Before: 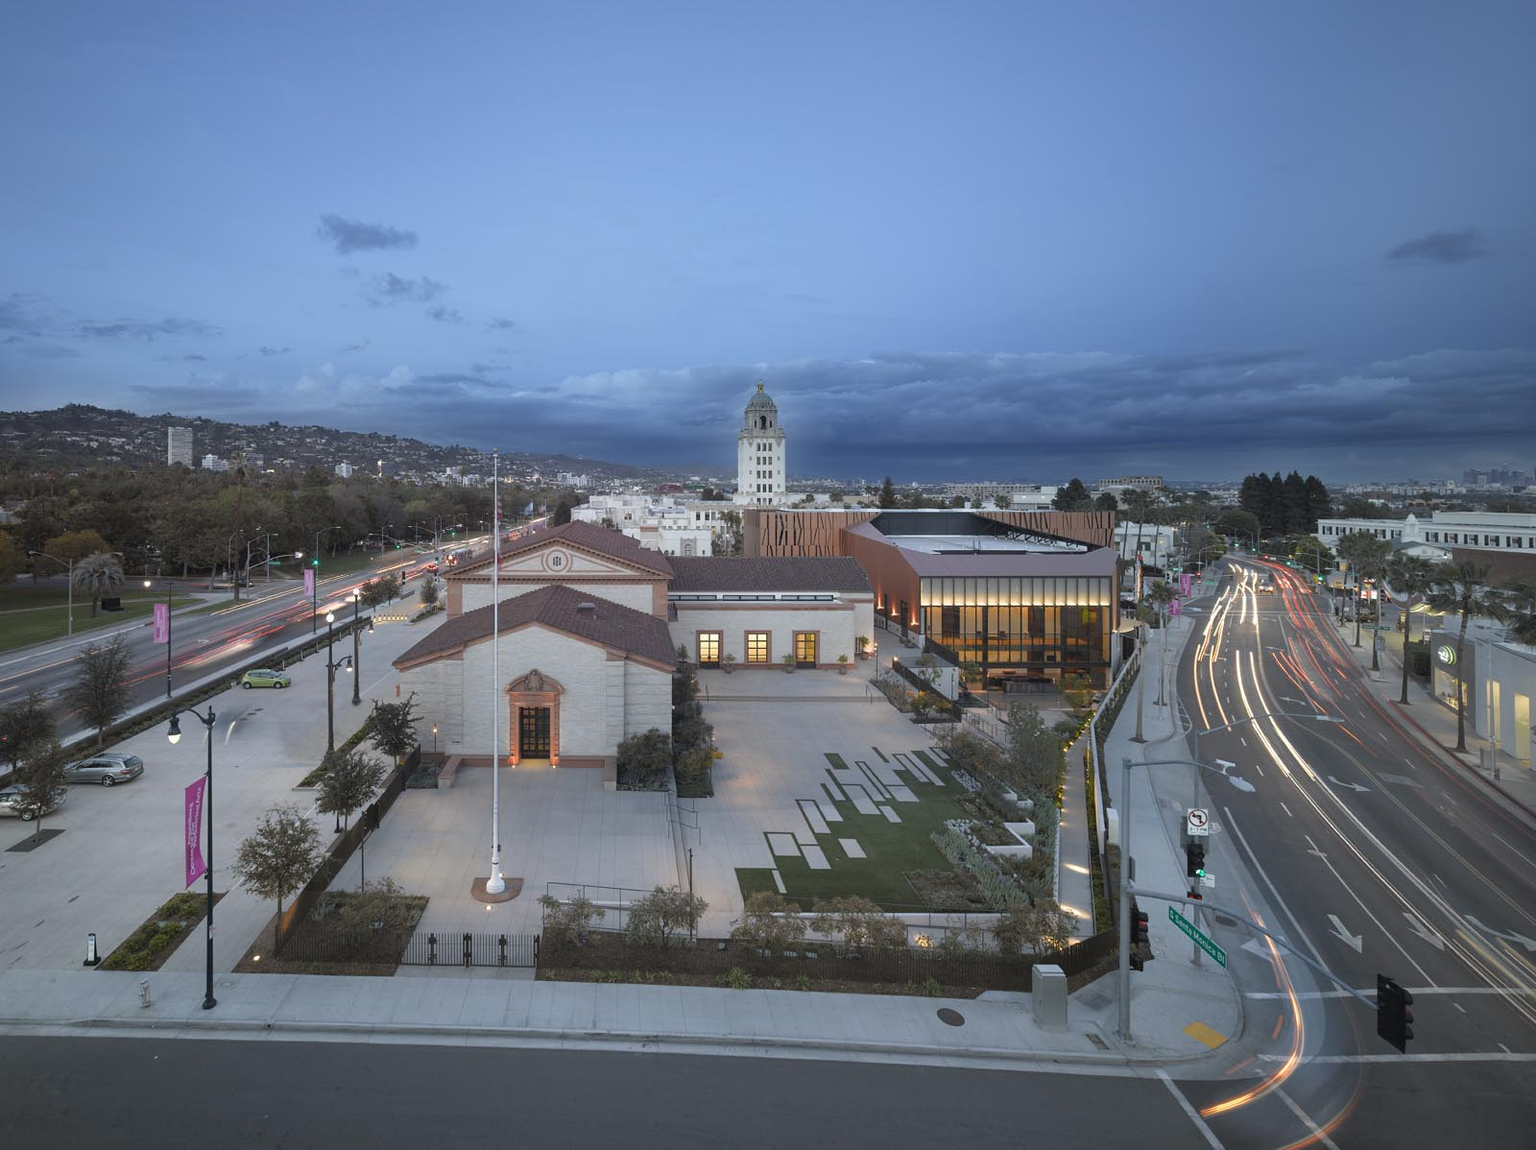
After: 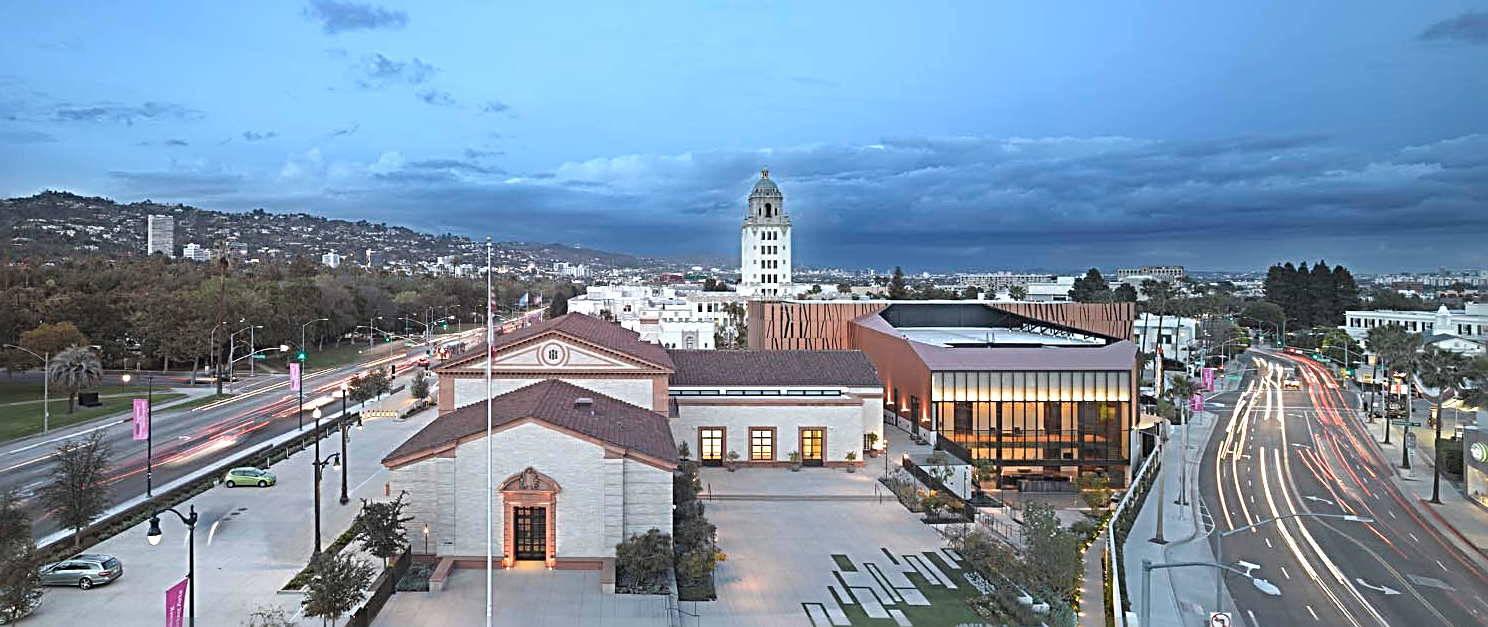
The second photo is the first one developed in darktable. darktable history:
exposure: black level correction -0.005, exposure 0.622 EV, compensate highlight preservation false
sharpen: radius 3.69, amount 0.928
contrast equalizer: y [[0.5 ×6], [0.5 ×6], [0.975, 0.964, 0.925, 0.865, 0.793, 0.721], [0 ×6], [0 ×6]]
crop: left 1.744%, top 19.225%, right 5.069%, bottom 28.357%
